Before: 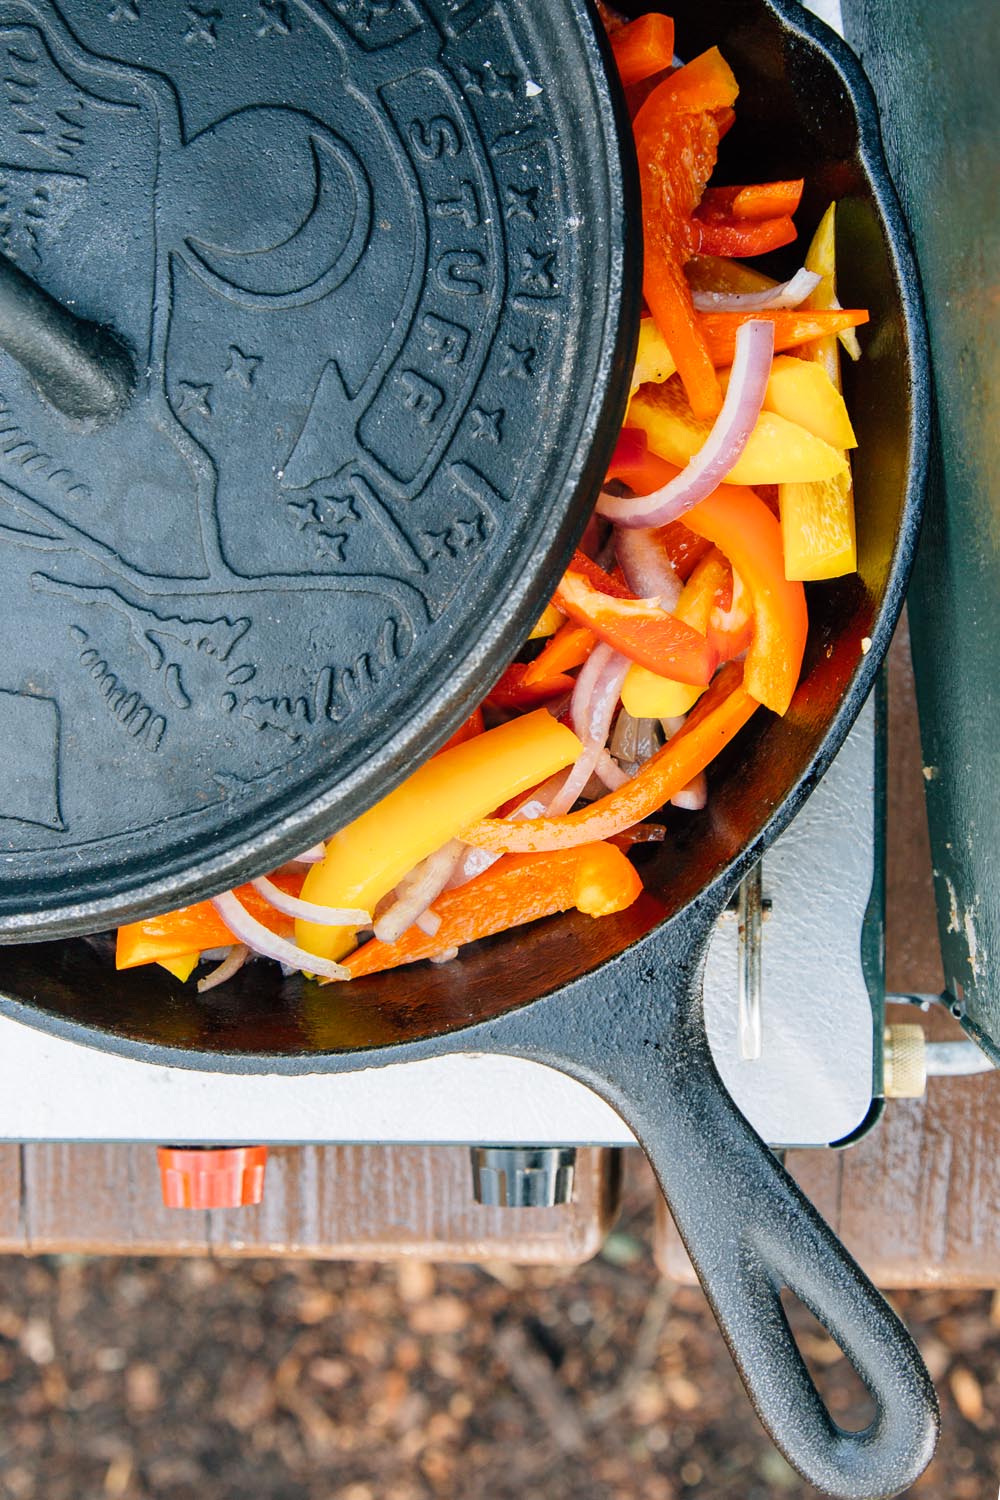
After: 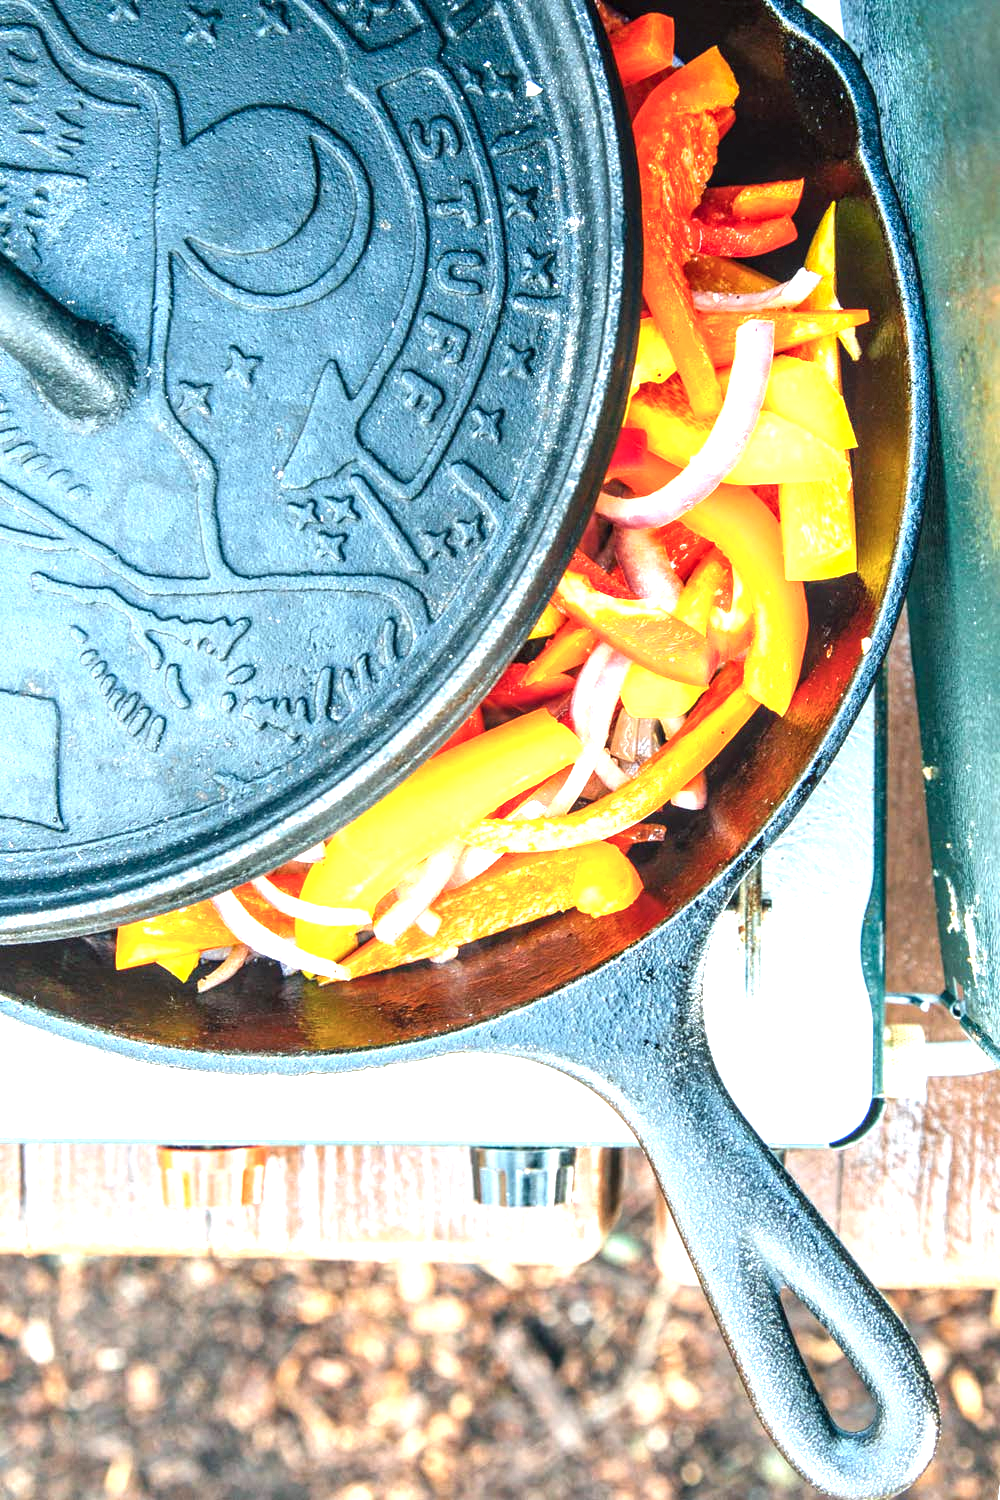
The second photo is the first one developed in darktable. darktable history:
exposure: black level correction 0, exposure 1.5 EV, compensate exposure bias true, compensate highlight preservation false
color calibration: output R [1.003, 0.027, -0.041, 0], output G [-0.018, 1.043, -0.038, 0], output B [0.071, -0.086, 1.017, 0], illuminant as shot in camera, x 0.359, y 0.362, temperature 4570.54 K
local contrast: on, module defaults
